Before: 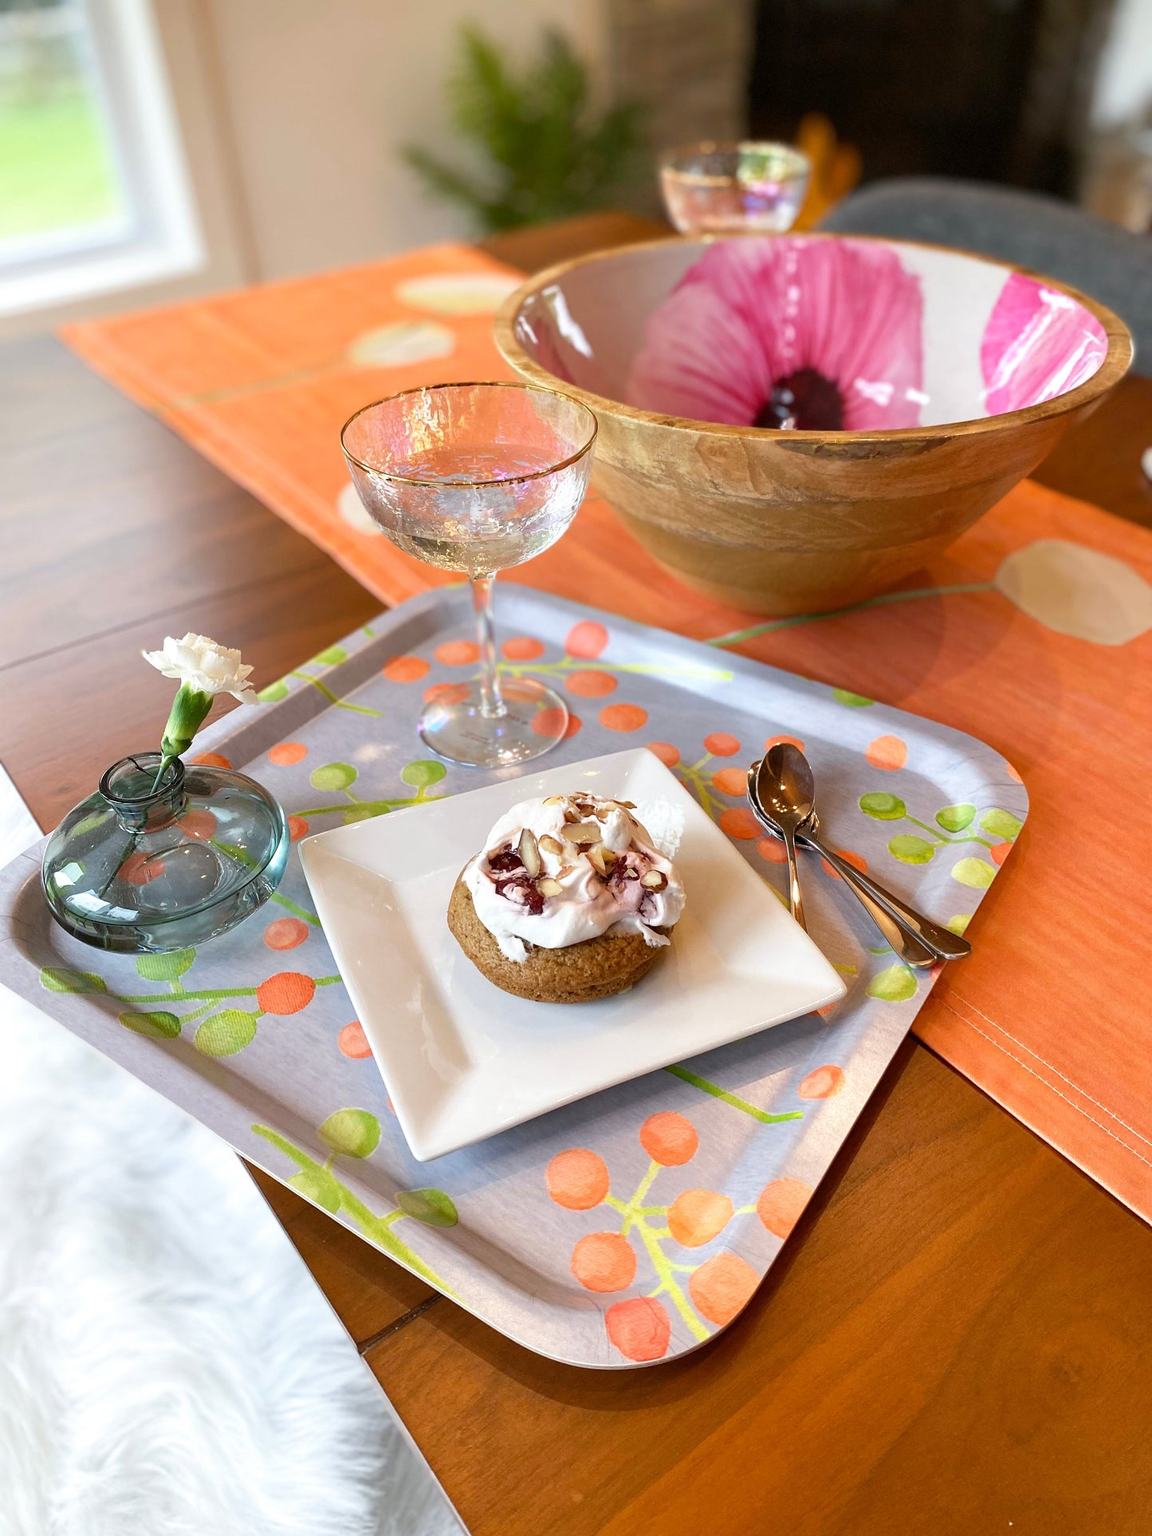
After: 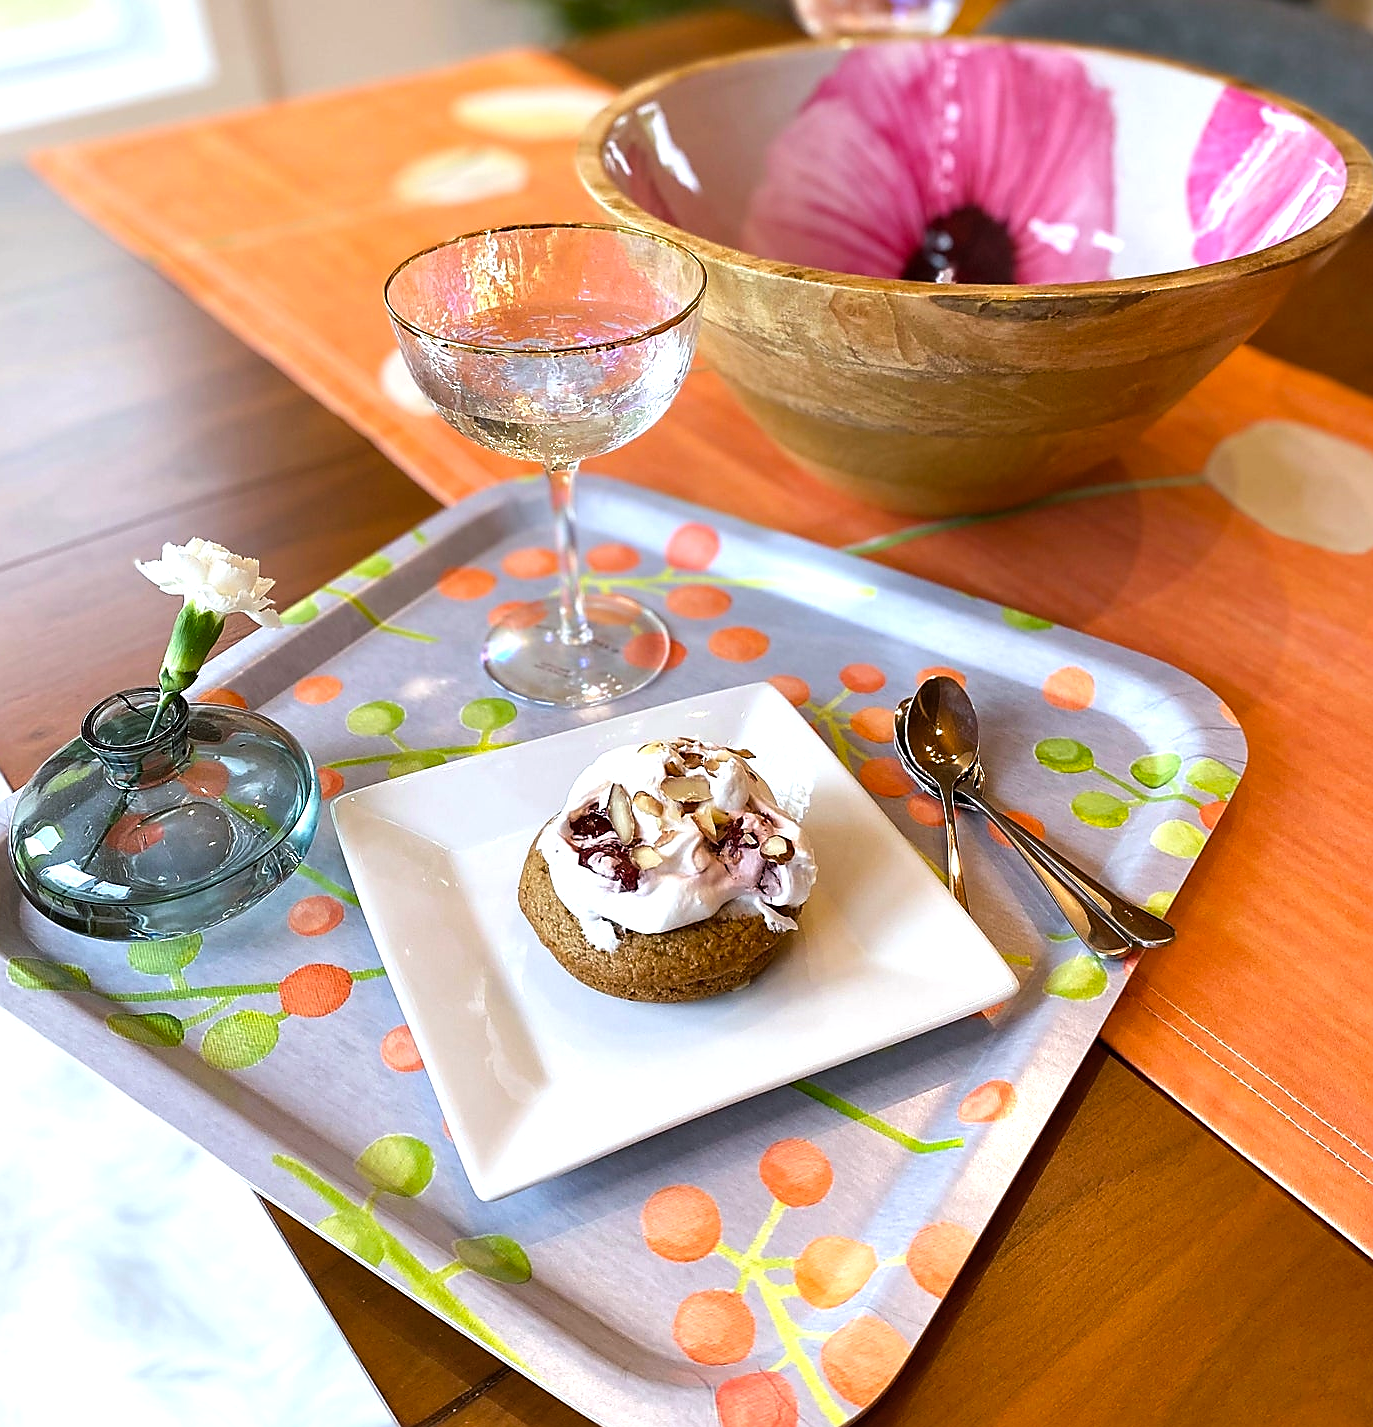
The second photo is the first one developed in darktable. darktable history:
crop and rotate: left 2.991%, top 13.302%, right 1.981%, bottom 12.636%
sharpen: radius 1.4, amount 1.25, threshold 0.7
color balance rgb: linear chroma grading › global chroma 10%, global vibrance 10%, contrast 15%, saturation formula JzAzBz (2021)
white balance: red 0.967, blue 1.049
